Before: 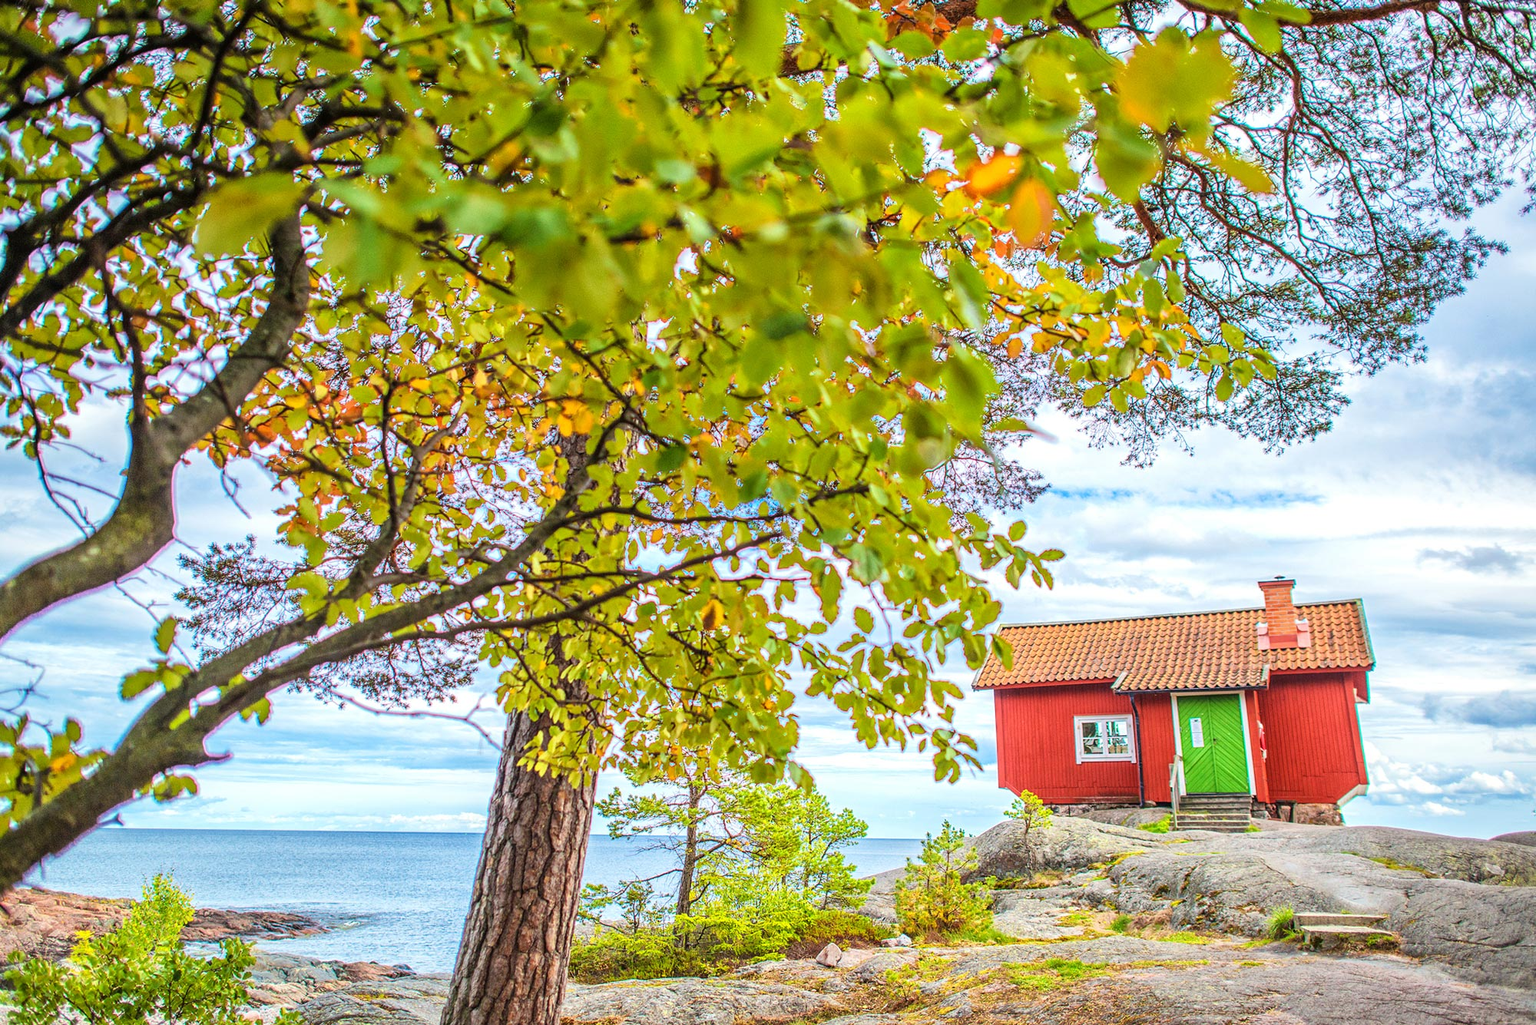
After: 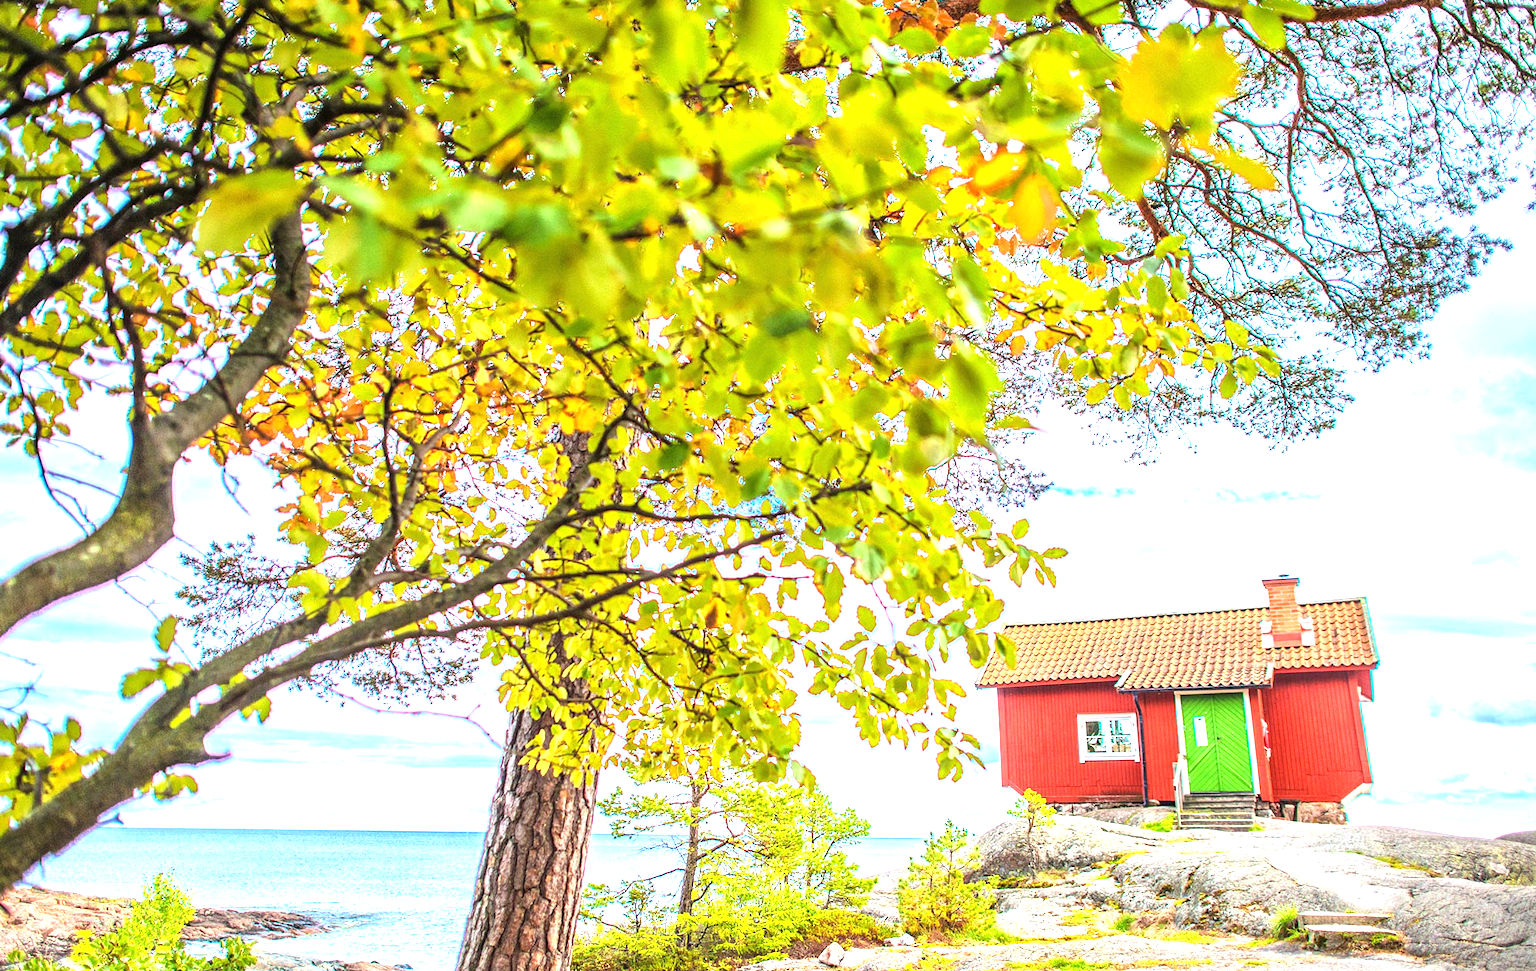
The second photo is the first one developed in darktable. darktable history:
exposure: black level correction 0, exposure 1 EV, compensate exposure bias true, compensate highlight preservation false
crop: top 0.448%, right 0.264%, bottom 5.045%
